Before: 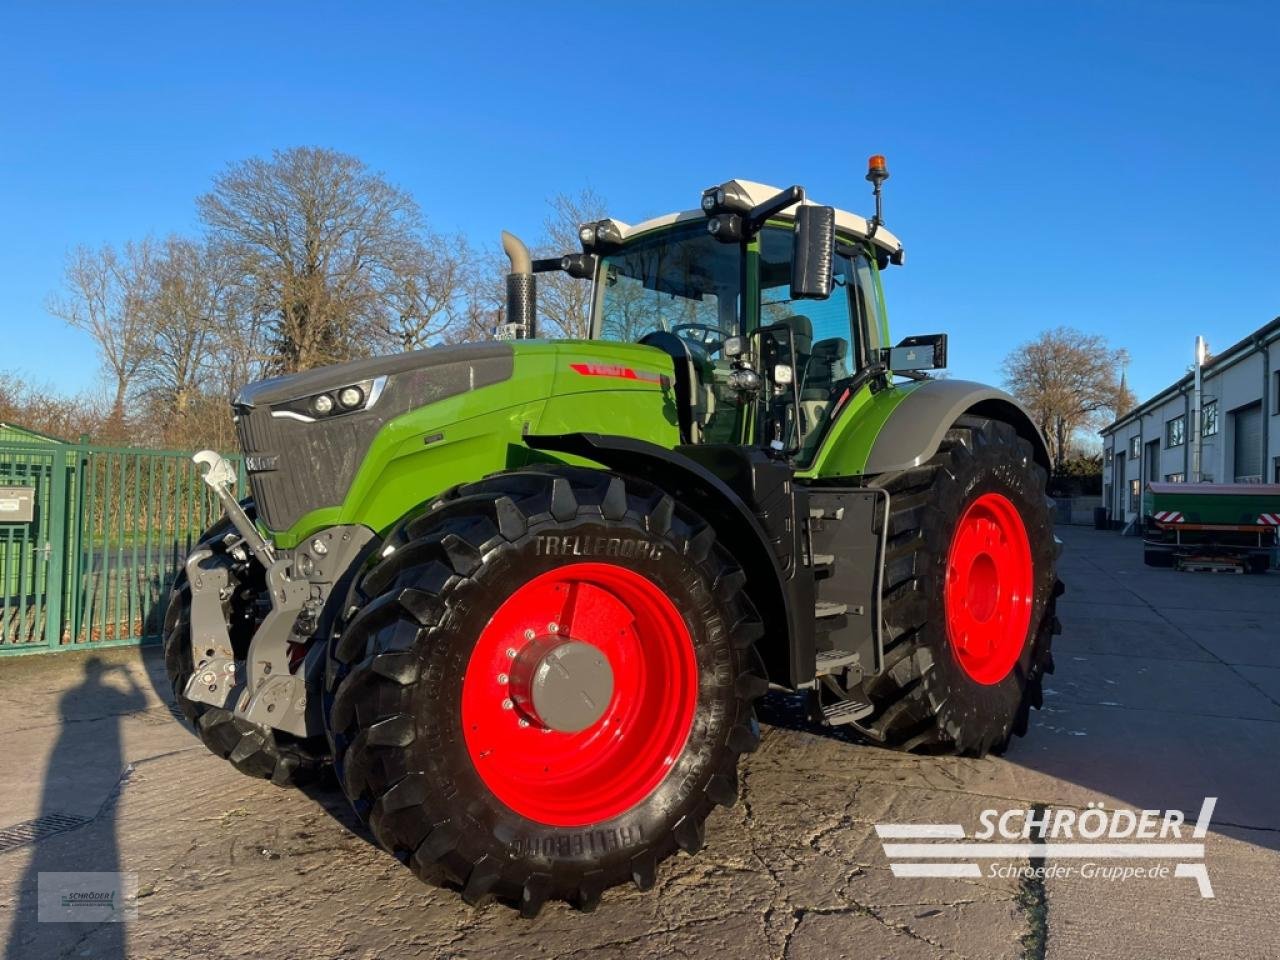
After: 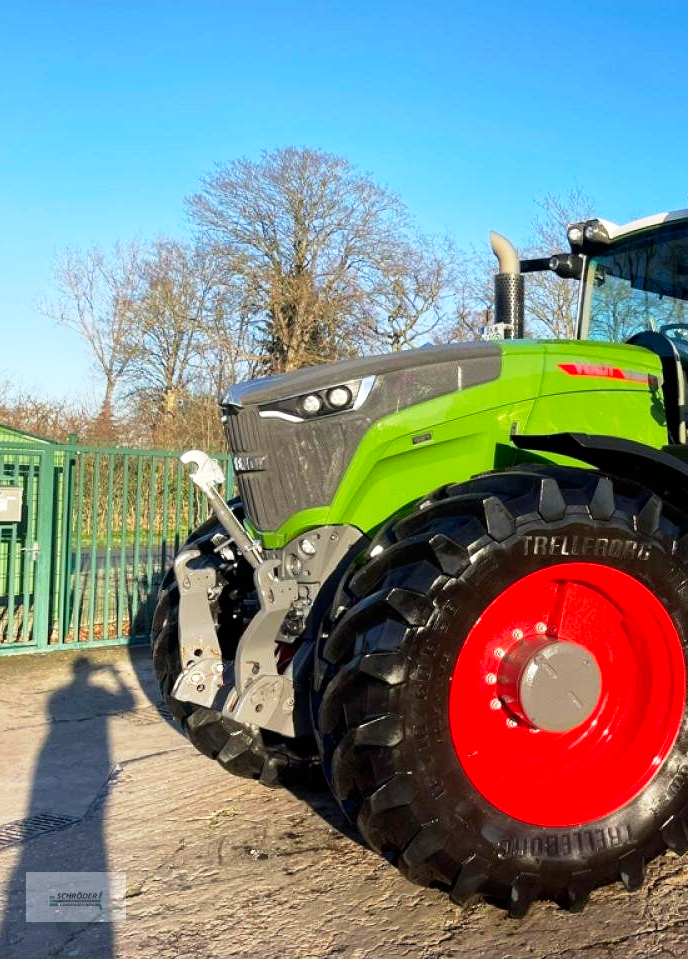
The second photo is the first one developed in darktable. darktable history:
base curve: curves: ch0 [(0, 0) (0.005, 0.002) (0.193, 0.295) (0.399, 0.664) (0.75, 0.928) (1, 1)], preserve colors none
crop: left 0.991%, right 45.223%, bottom 0.086%
exposure: exposure 0.127 EV, compensate exposure bias true, compensate highlight preservation false
